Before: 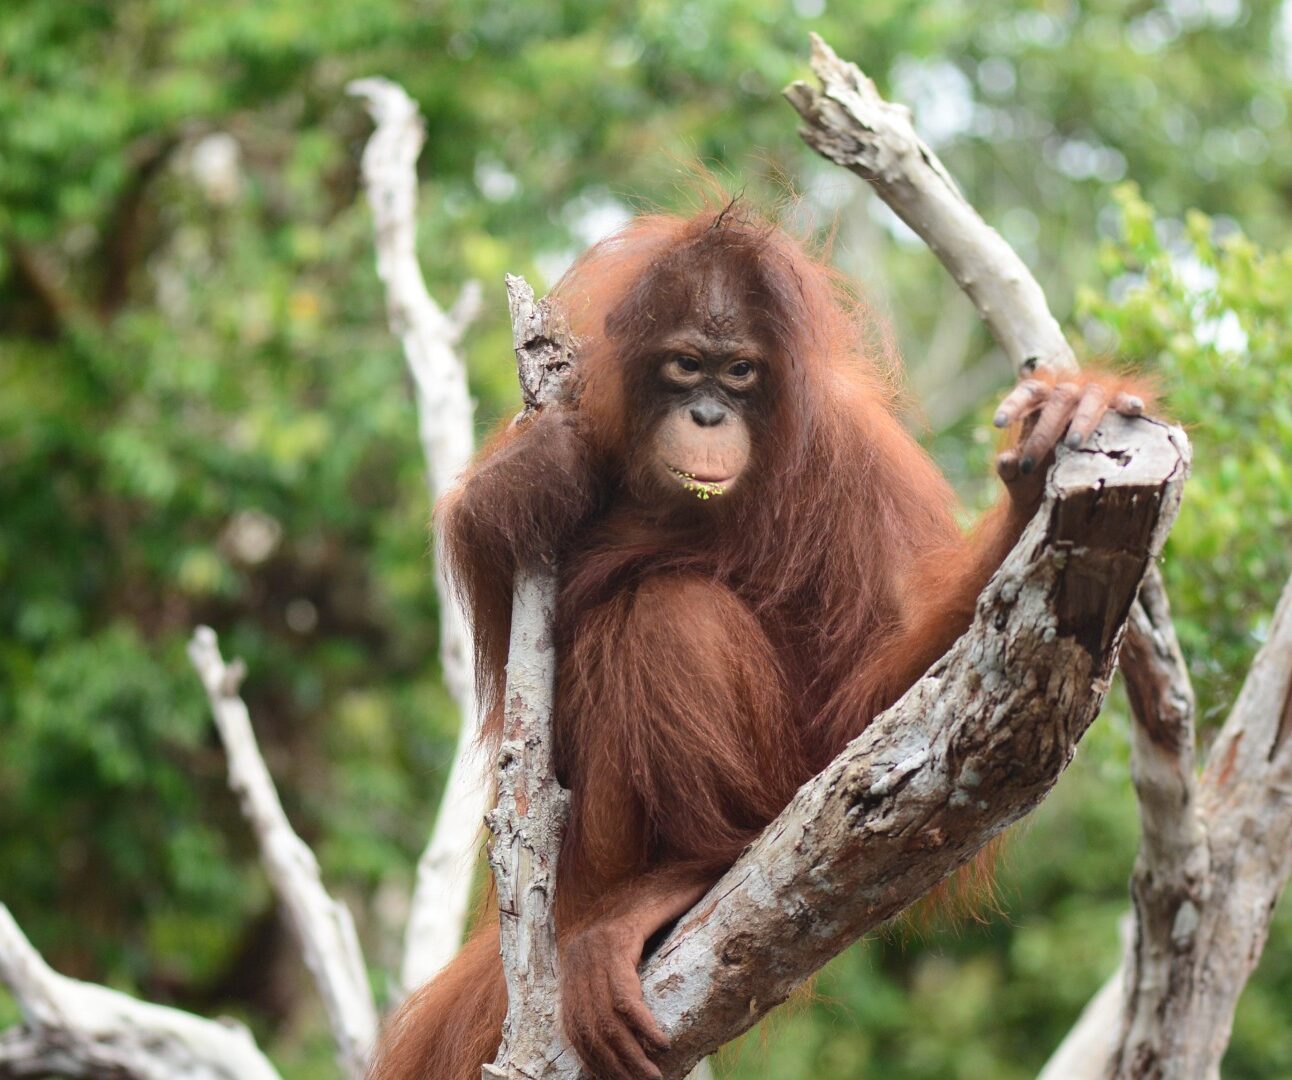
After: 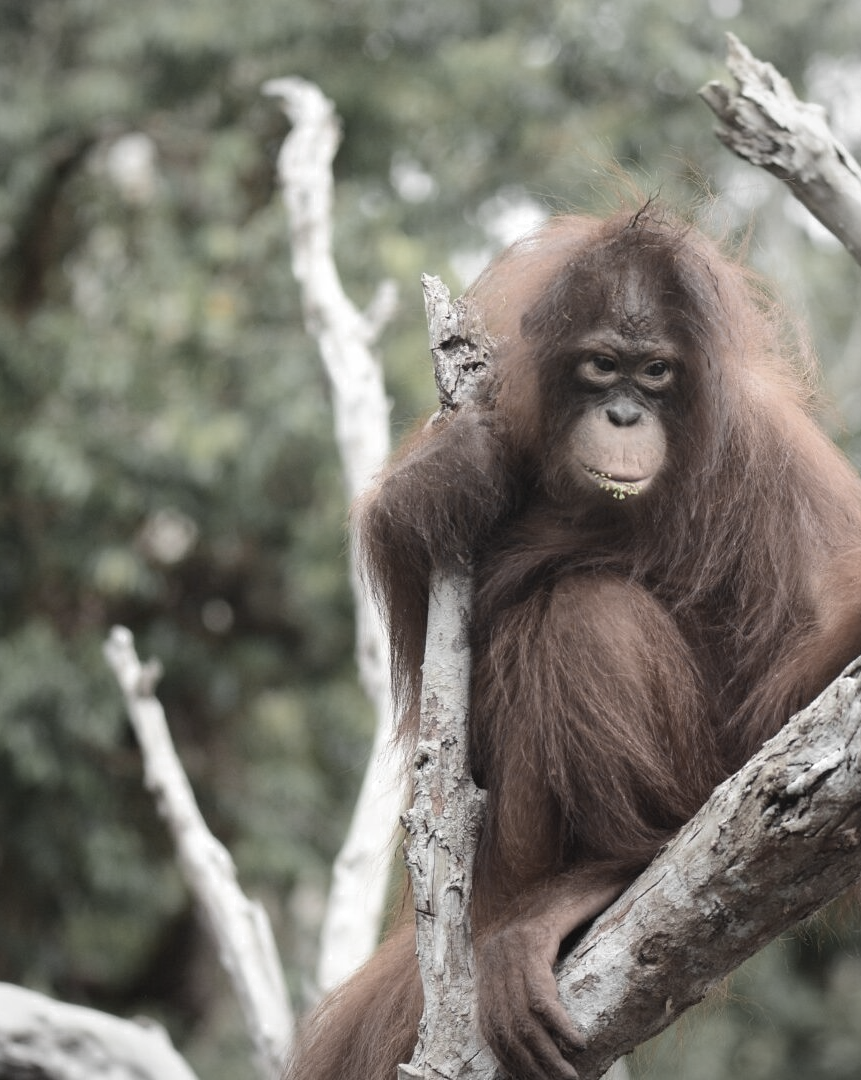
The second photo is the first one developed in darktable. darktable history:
color zones: curves: ch0 [(0, 0.613) (0.01, 0.613) (0.245, 0.448) (0.498, 0.529) (0.642, 0.665) (0.879, 0.777) (0.99, 0.613)]; ch1 [(0, 0.035) (0.121, 0.189) (0.259, 0.197) (0.415, 0.061) (0.589, 0.022) (0.732, 0.022) (0.857, 0.026) (0.991, 0.053)]
vignetting: brightness -0.167
crop and rotate: left 6.617%, right 26.717%
